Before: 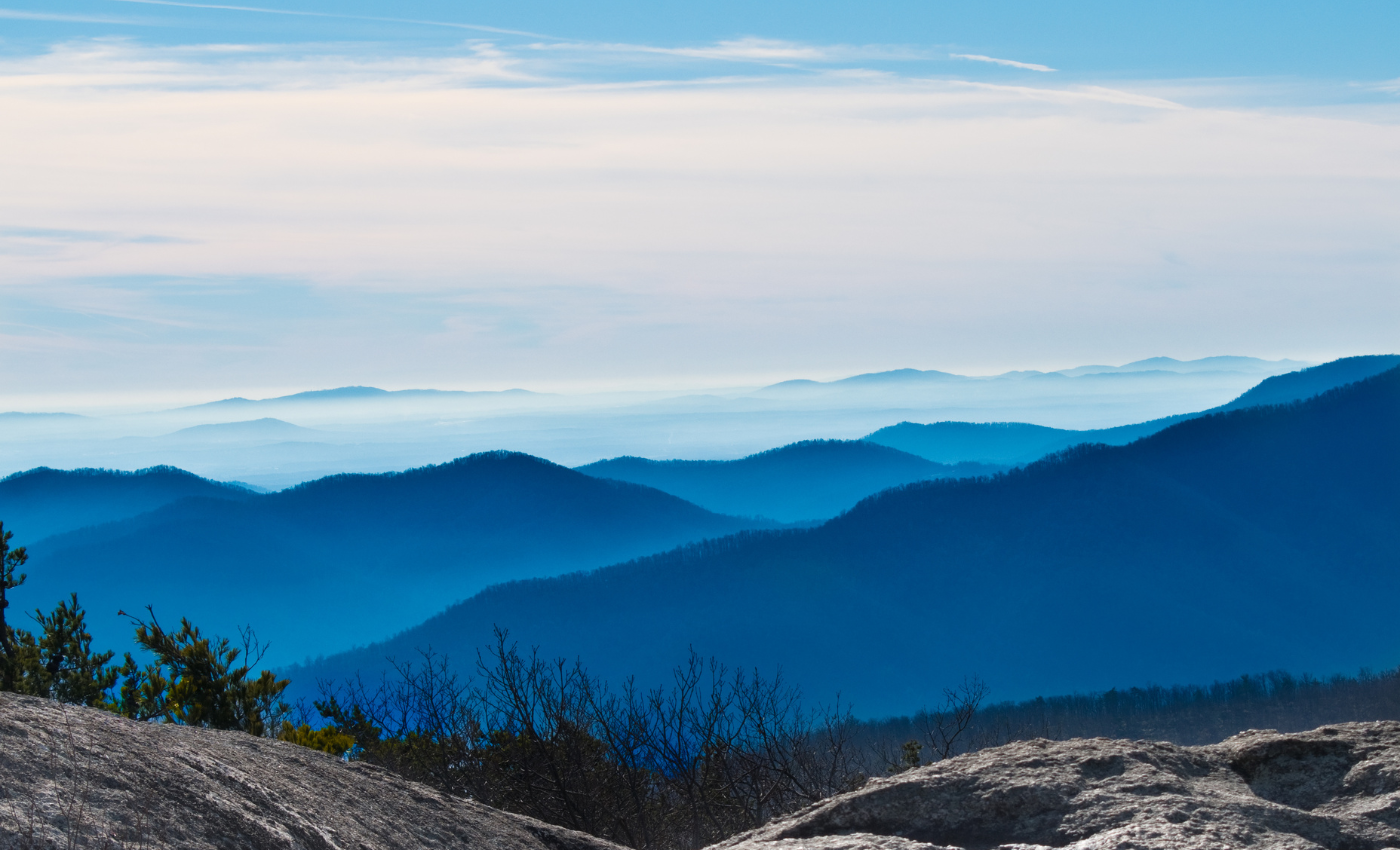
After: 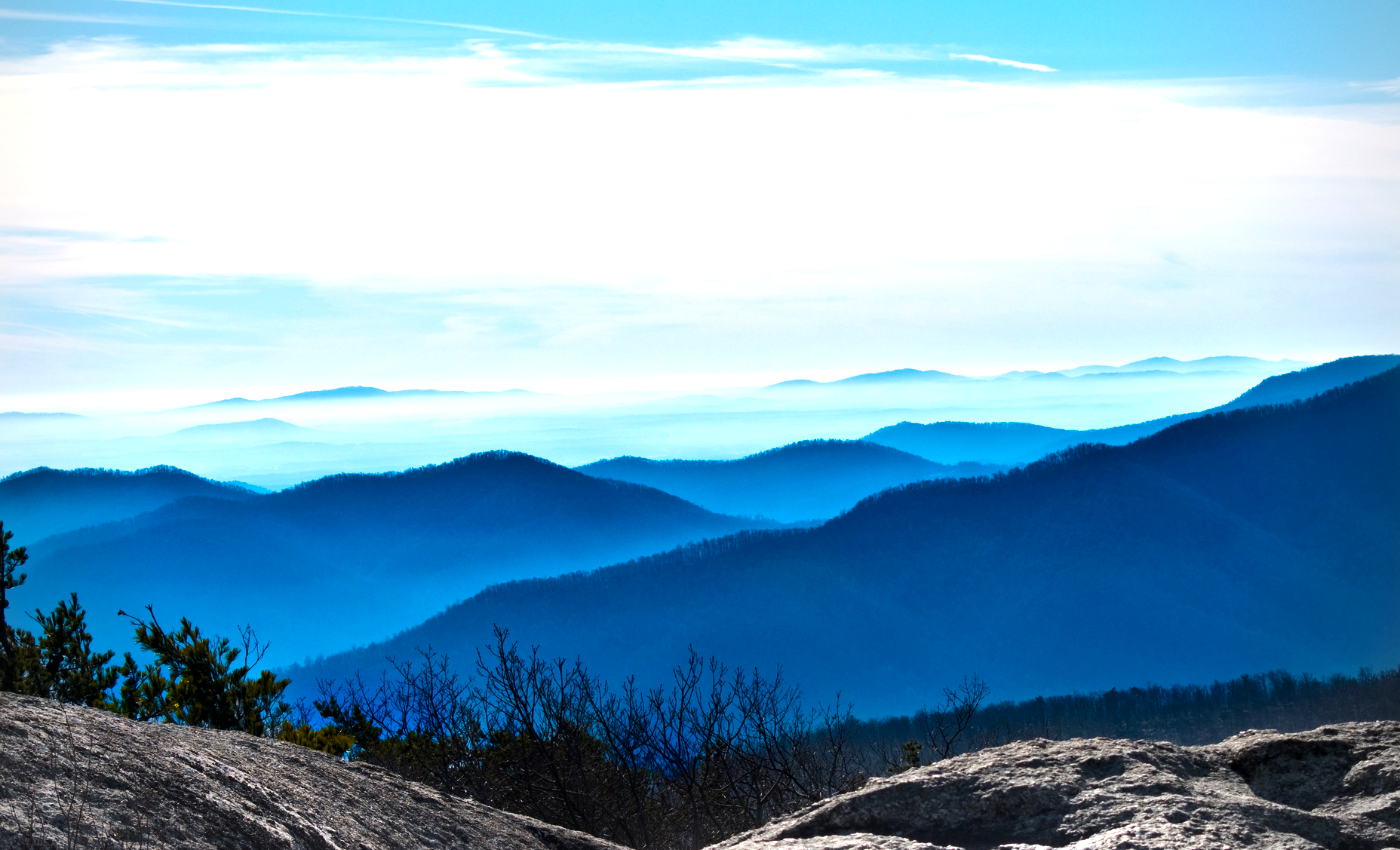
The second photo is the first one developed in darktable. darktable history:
tone equalizer: -8 EV -0.75 EV, -7 EV -0.7 EV, -6 EV -0.6 EV, -5 EV -0.4 EV, -3 EV 0.4 EV, -2 EV 0.6 EV, -1 EV 0.7 EV, +0 EV 0.75 EV, edges refinement/feathering 500, mask exposure compensation -1.57 EV, preserve details no
local contrast: mode bilateral grid, contrast 30, coarseness 25, midtone range 0.2
color balance rgb: perceptual saturation grading › global saturation 20%, global vibrance 20%
vignetting: fall-off radius 63.6%
